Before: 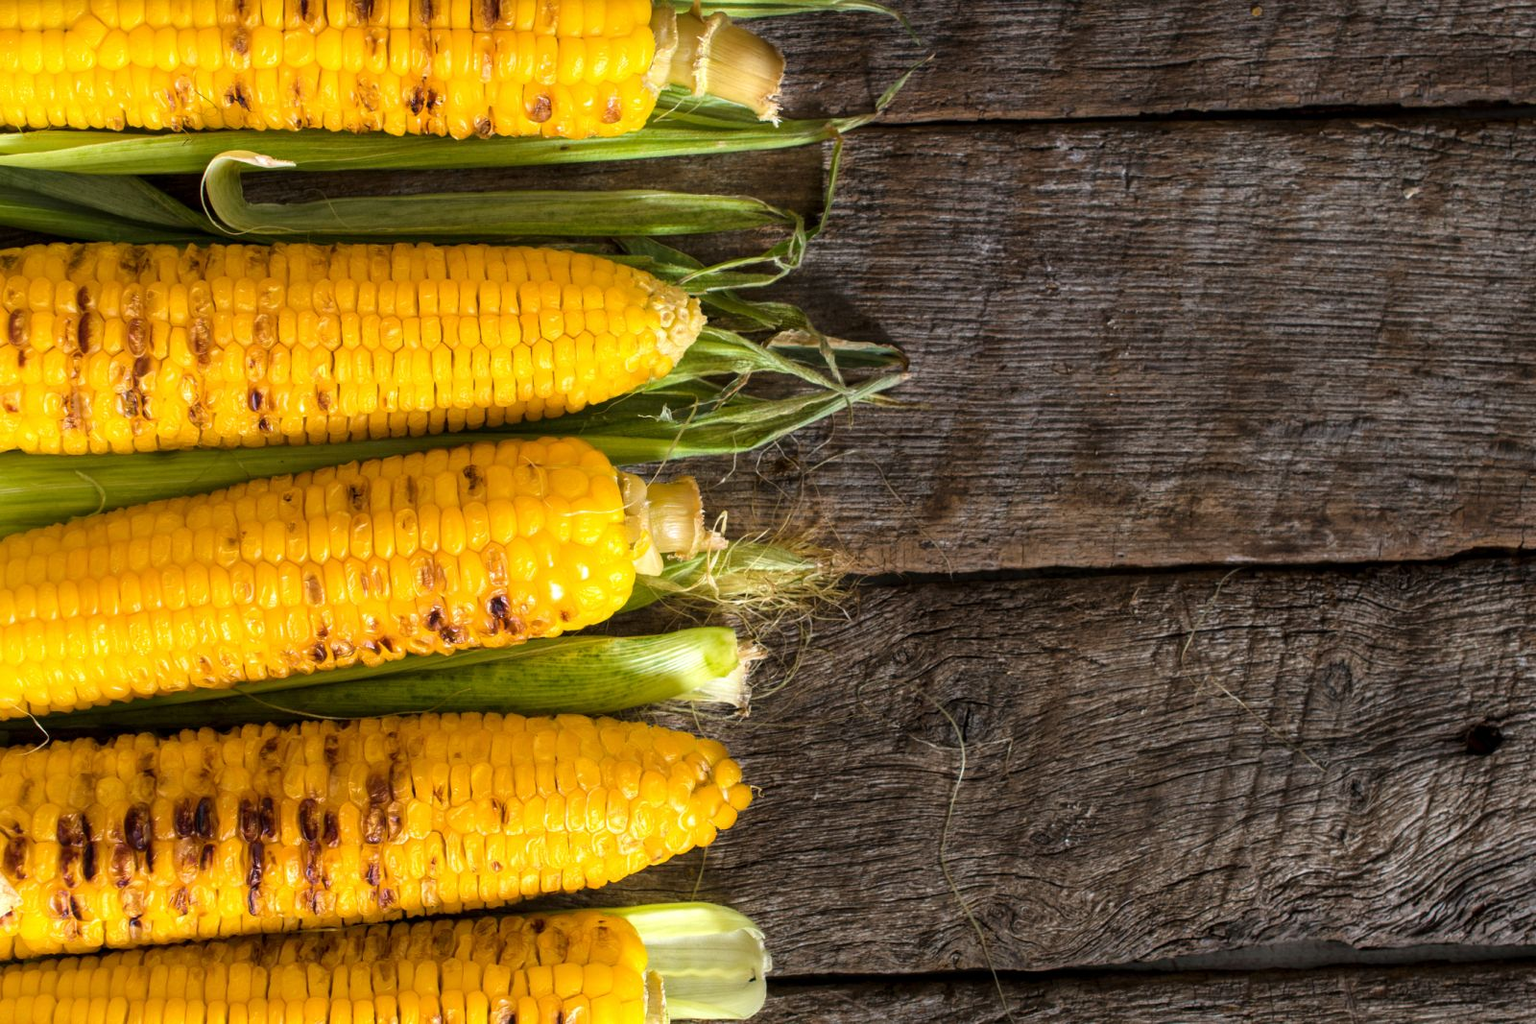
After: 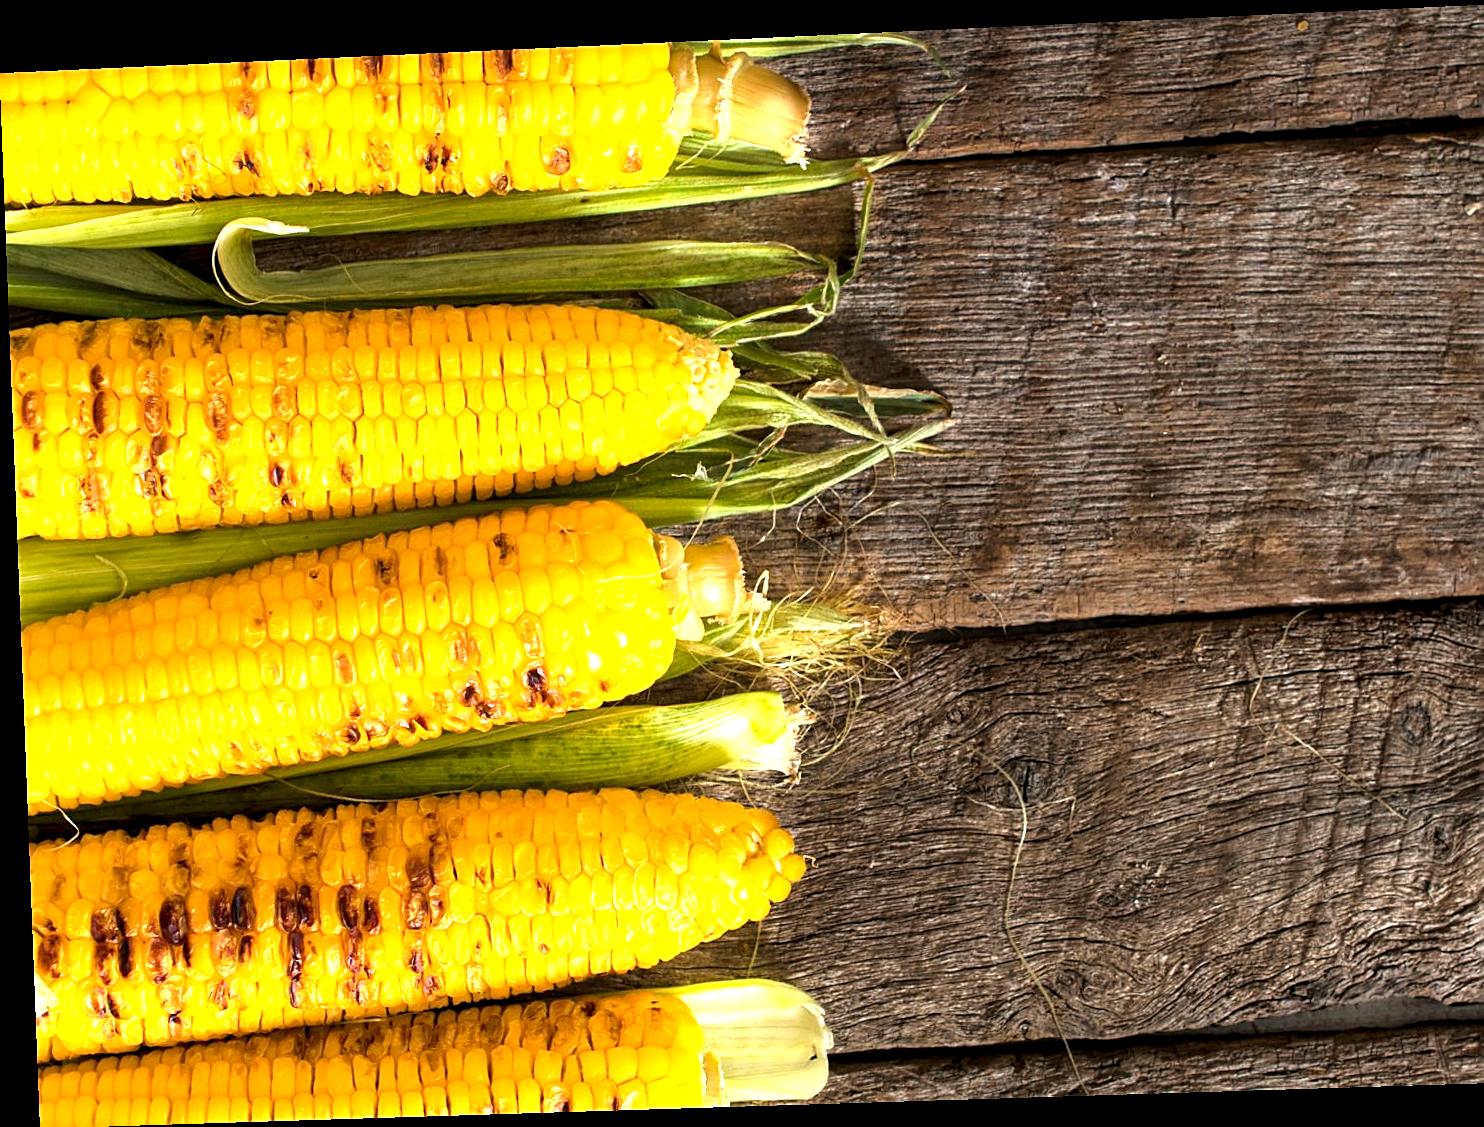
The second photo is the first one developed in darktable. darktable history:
sharpen: on, module defaults
rotate and perspective: rotation -2.22°, lens shift (horizontal) -0.022, automatic cropping off
levels: levels [0, 0.474, 0.947]
exposure: black level correction 0.001, exposure 0.675 EV, compensate highlight preservation false
white balance: red 1.045, blue 0.932
crop: right 9.509%, bottom 0.031%
